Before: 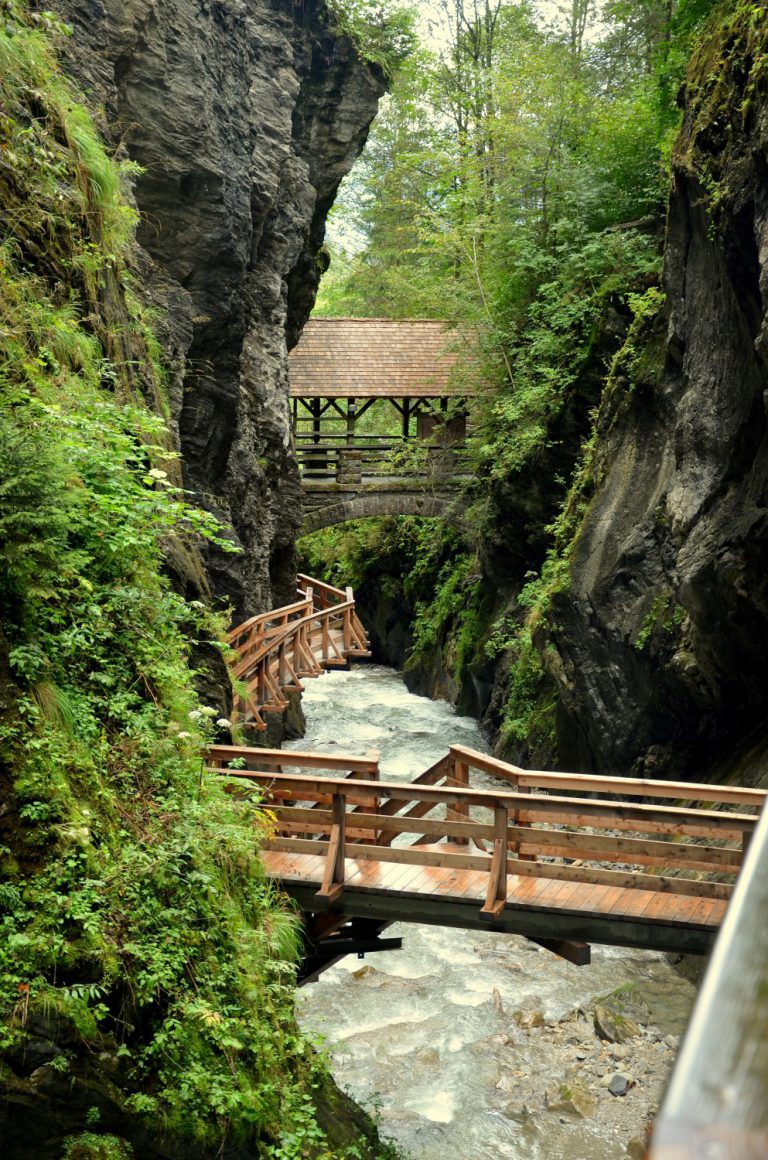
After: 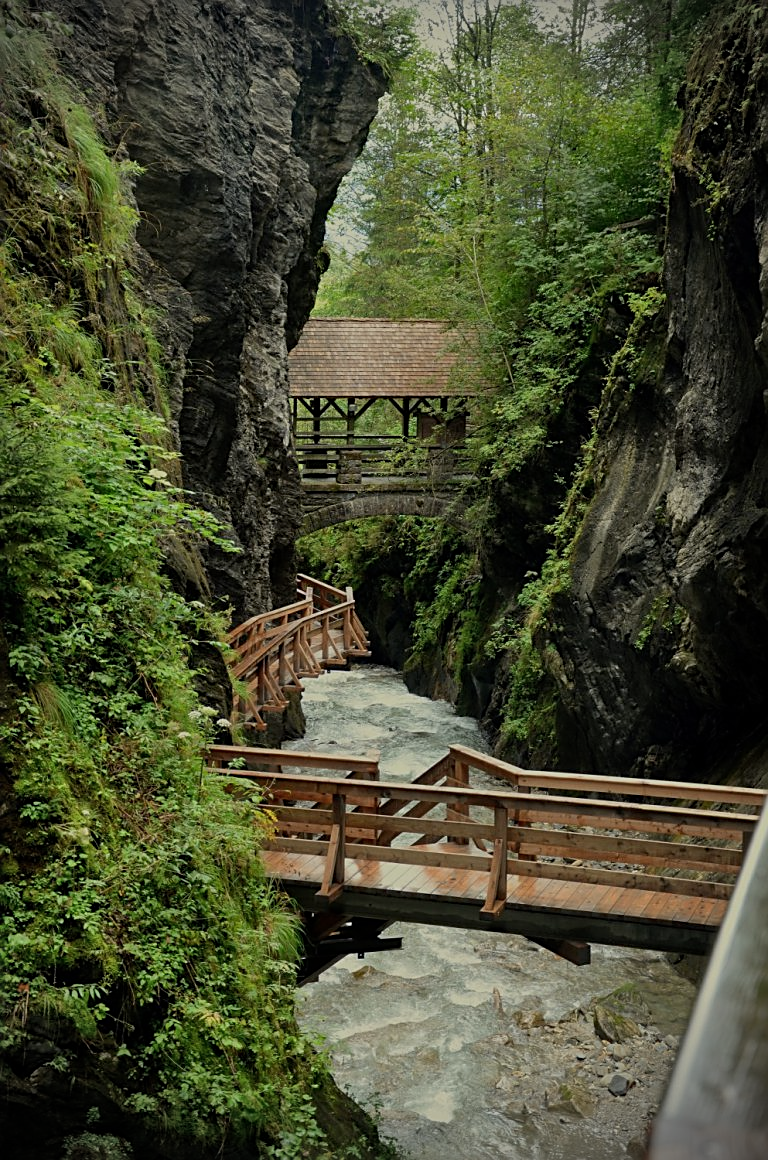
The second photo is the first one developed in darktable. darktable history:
sharpen: on, module defaults
vignetting: fall-off start 88.27%, fall-off radius 23.68%
shadows and highlights: shadows 30.62, highlights -62.56, soften with gaussian
exposure: exposure -0.939 EV, compensate highlight preservation false
